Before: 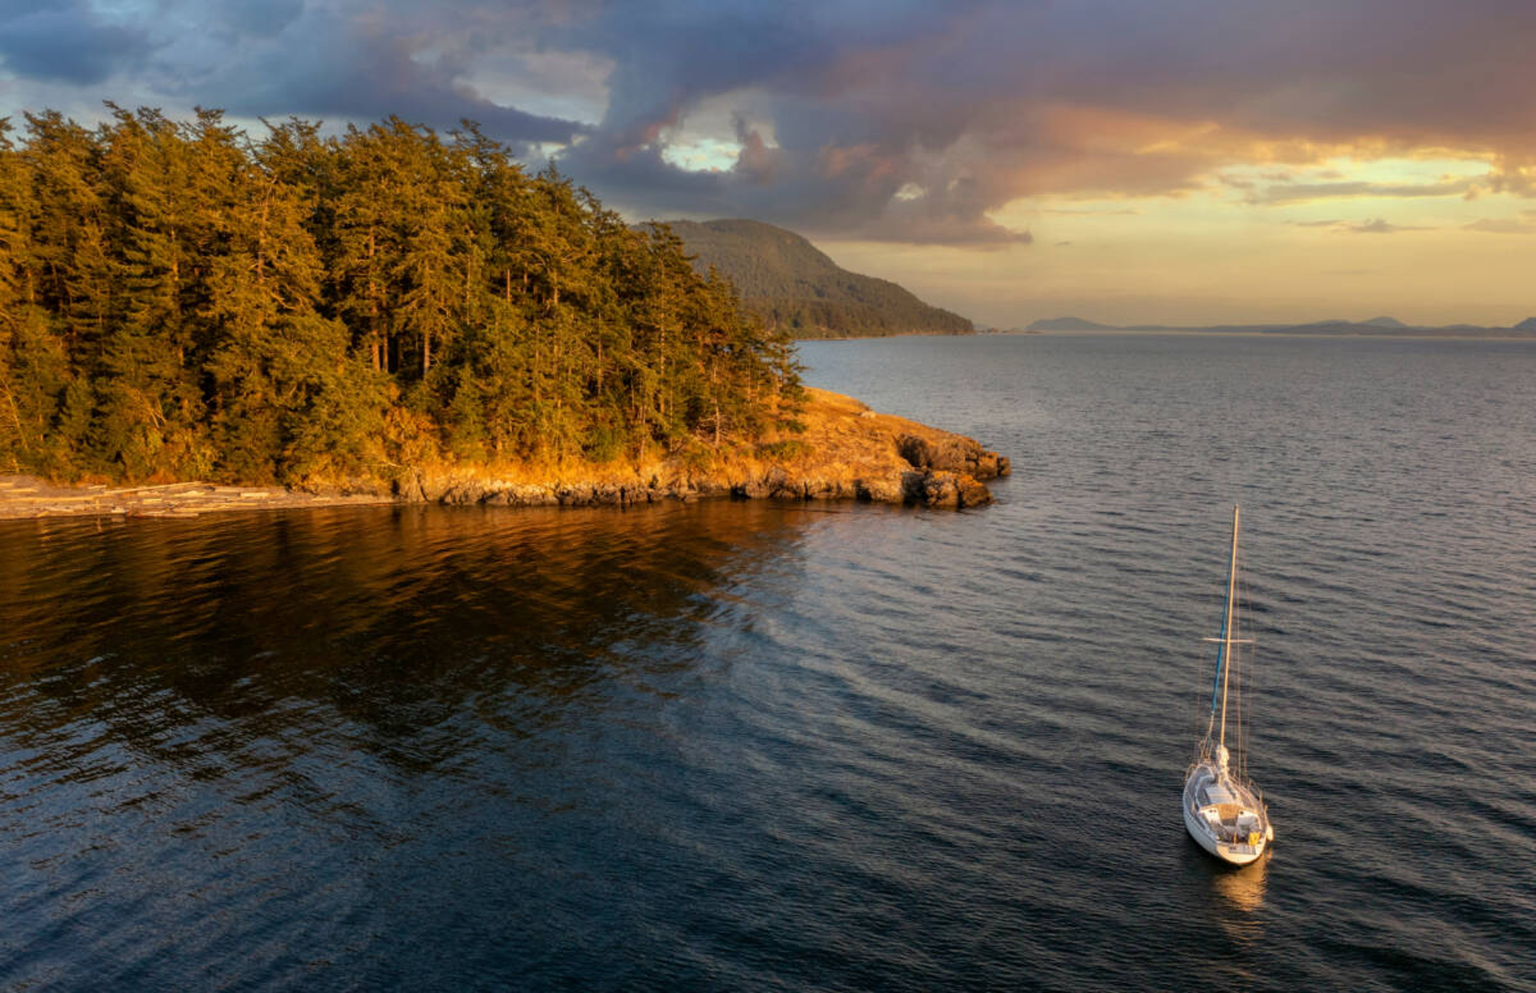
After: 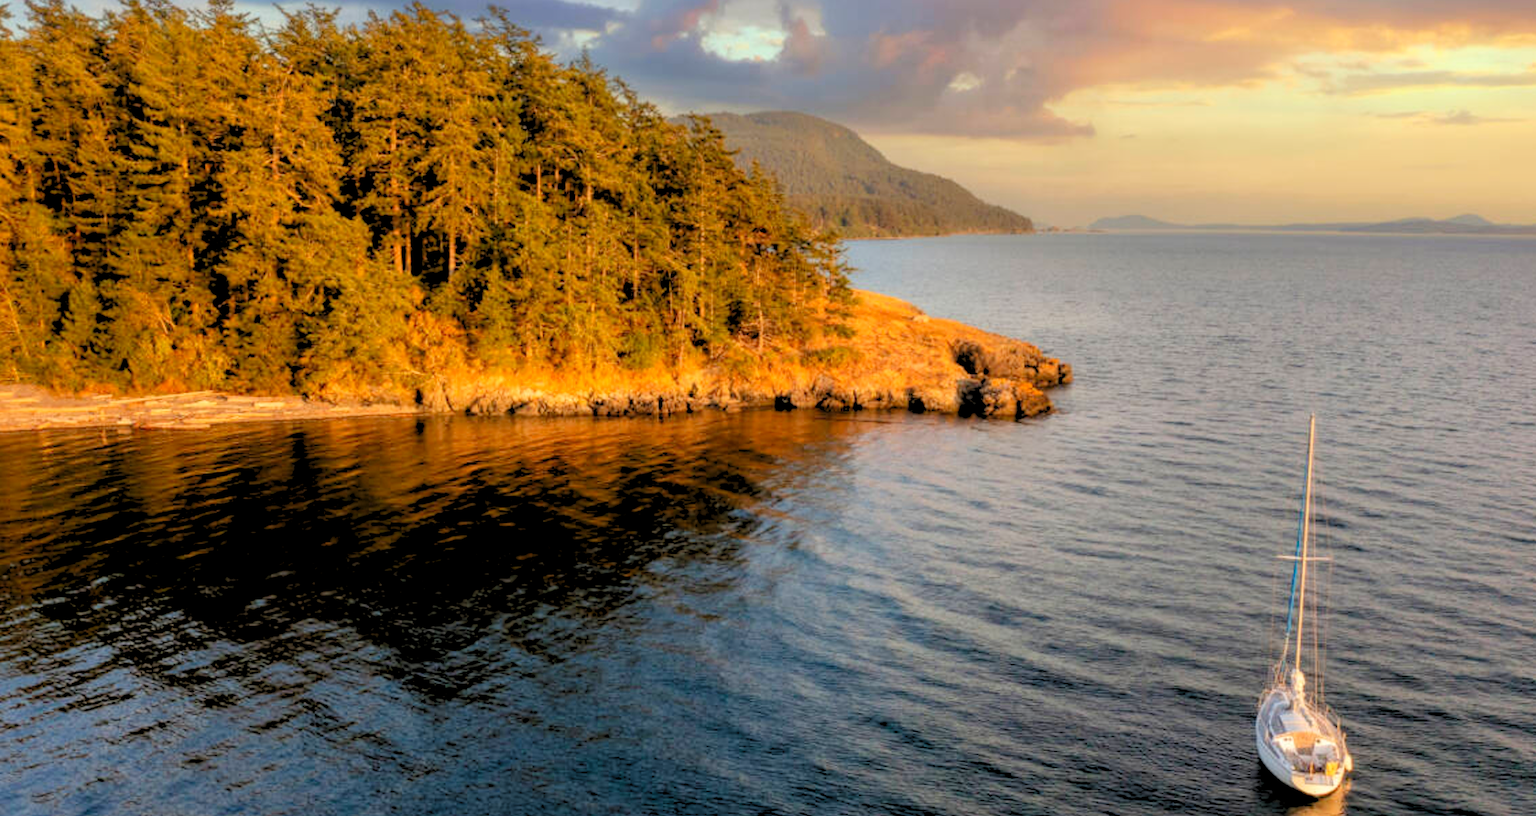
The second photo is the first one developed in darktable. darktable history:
crop and rotate: angle 0.076°, top 11.512%, right 5.651%, bottom 10.94%
levels: levels [0.093, 0.434, 0.988]
